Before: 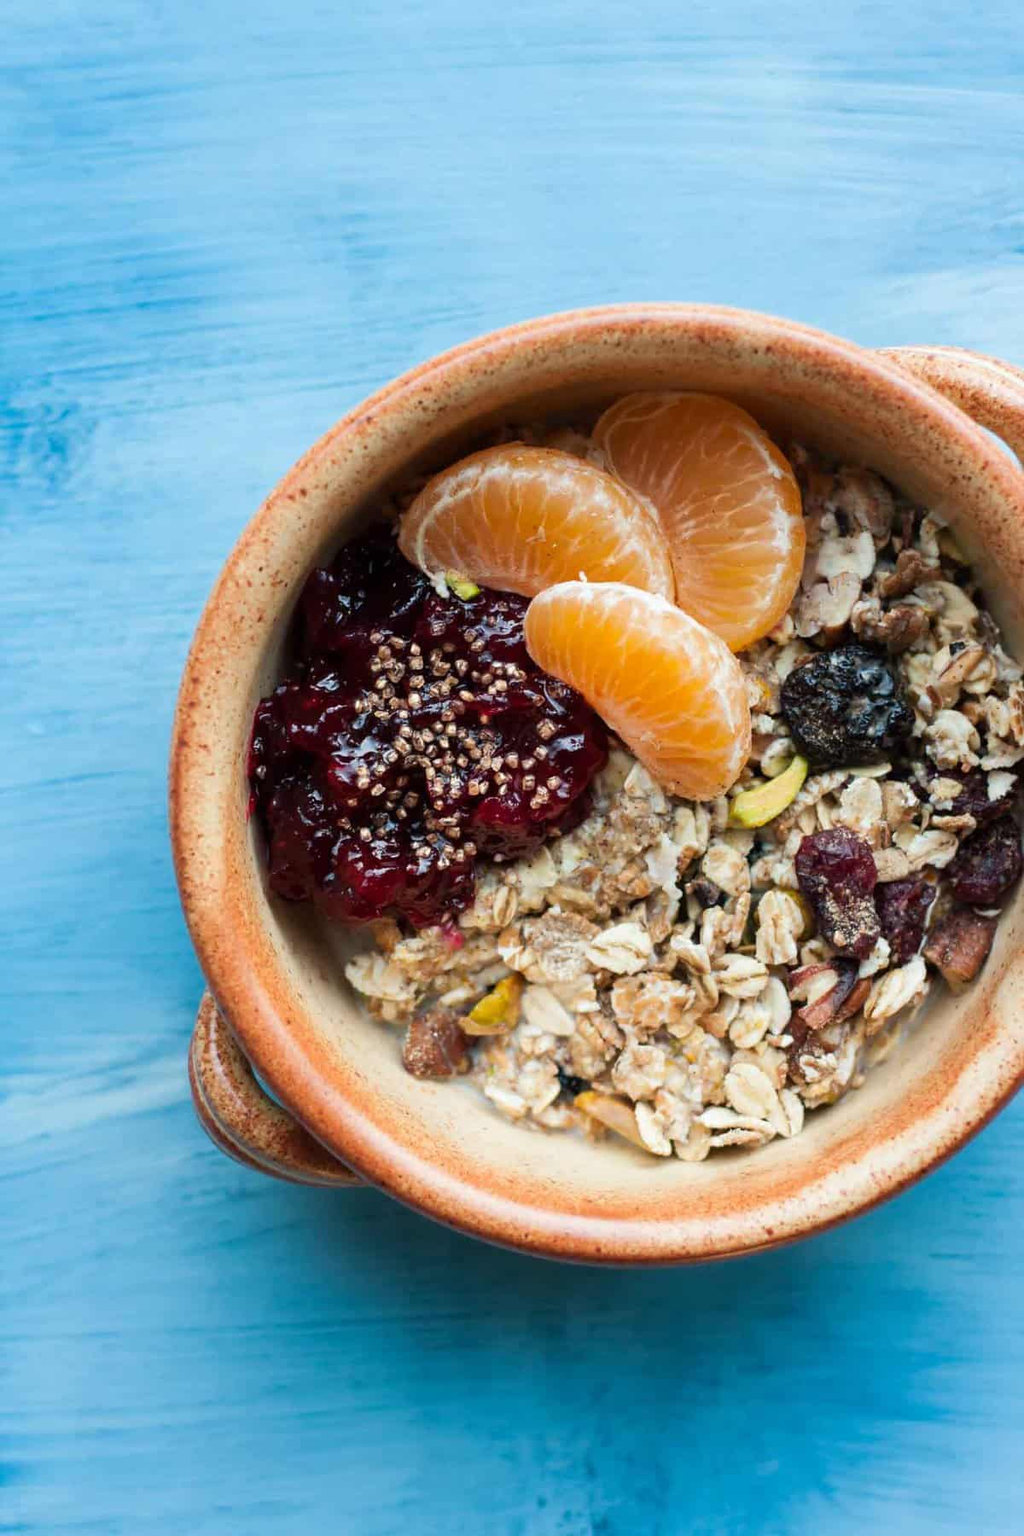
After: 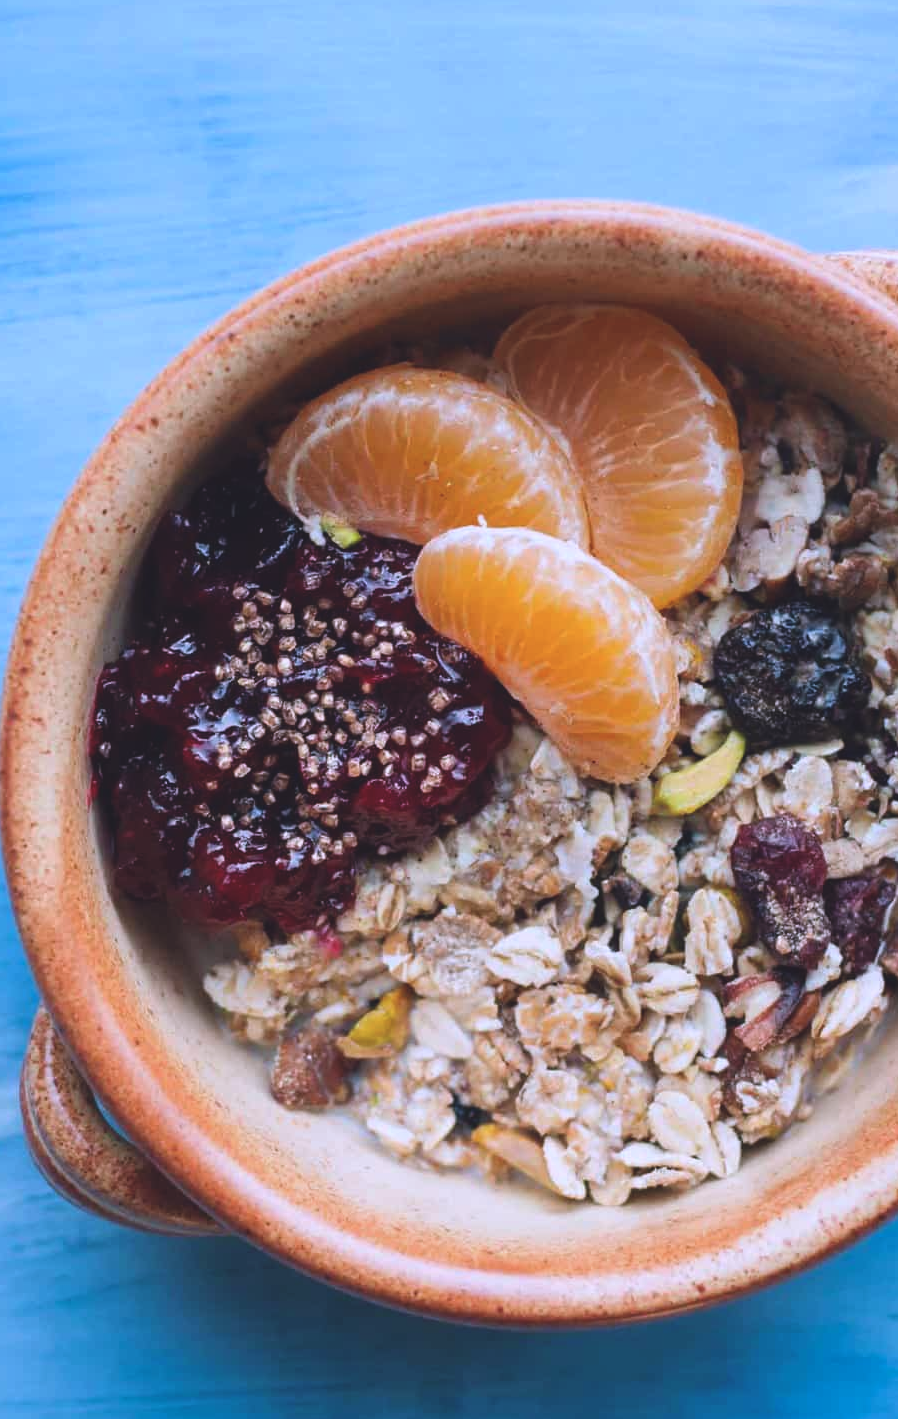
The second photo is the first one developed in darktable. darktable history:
crop: left 16.768%, top 8.653%, right 8.362%, bottom 12.485%
exposure: black level correction -0.014, exposure -0.193 EV, compensate highlight preservation false
color calibration: output R [1.063, -0.012, -0.003, 0], output B [-0.079, 0.047, 1, 0], illuminant custom, x 0.389, y 0.387, temperature 3838.64 K
rotate and perspective: automatic cropping off
